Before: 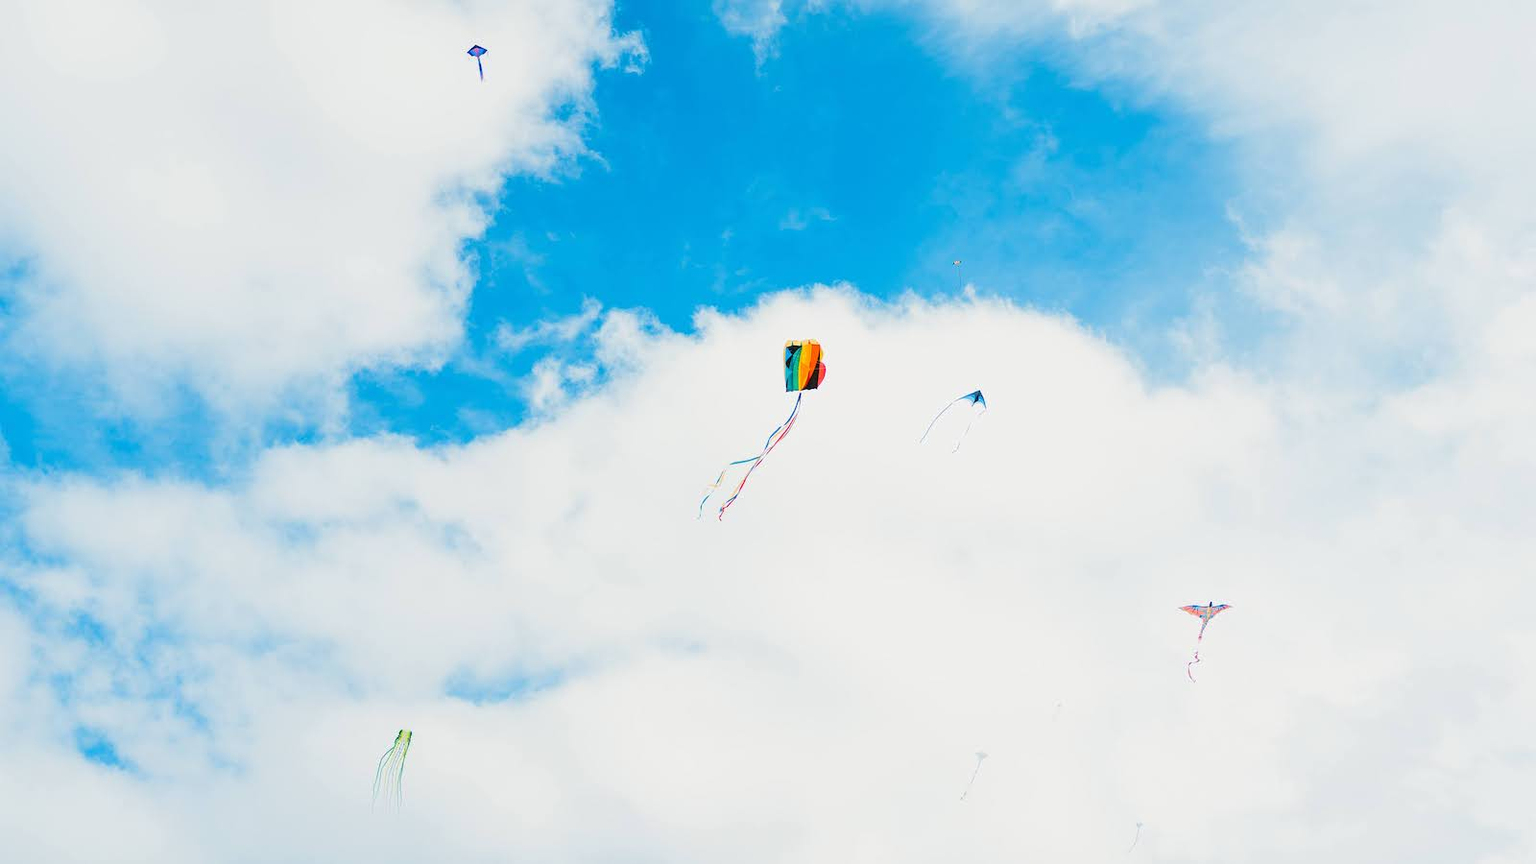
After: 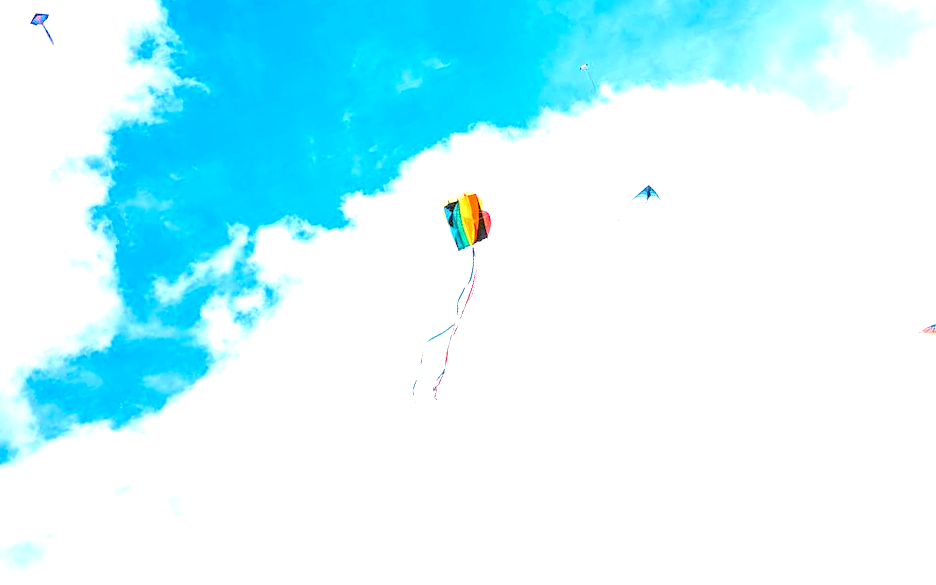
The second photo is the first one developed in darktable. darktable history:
crop and rotate: angle 18.78°, left 6.97%, right 4.122%, bottom 1.131%
exposure: exposure 1 EV, compensate highlight preservation false
local contrast: detail 160%
